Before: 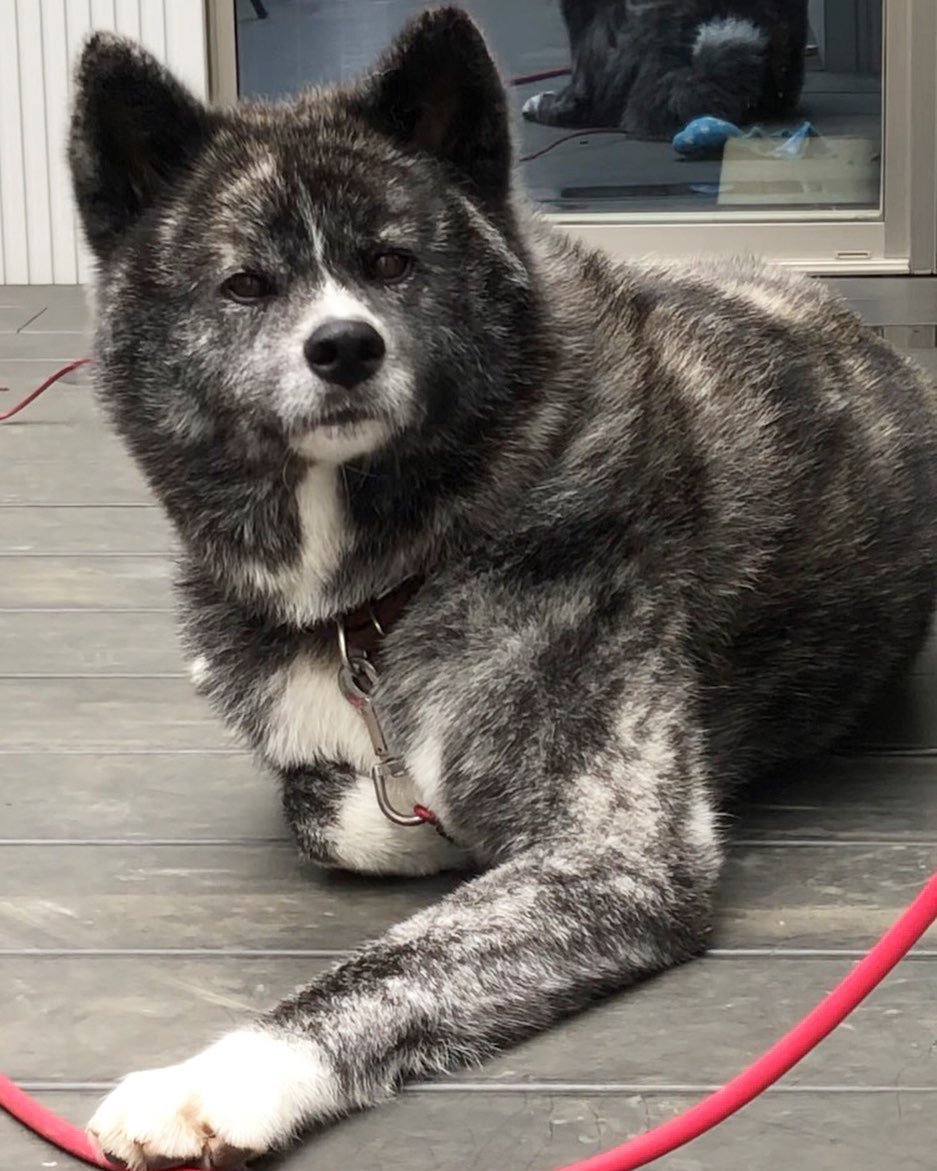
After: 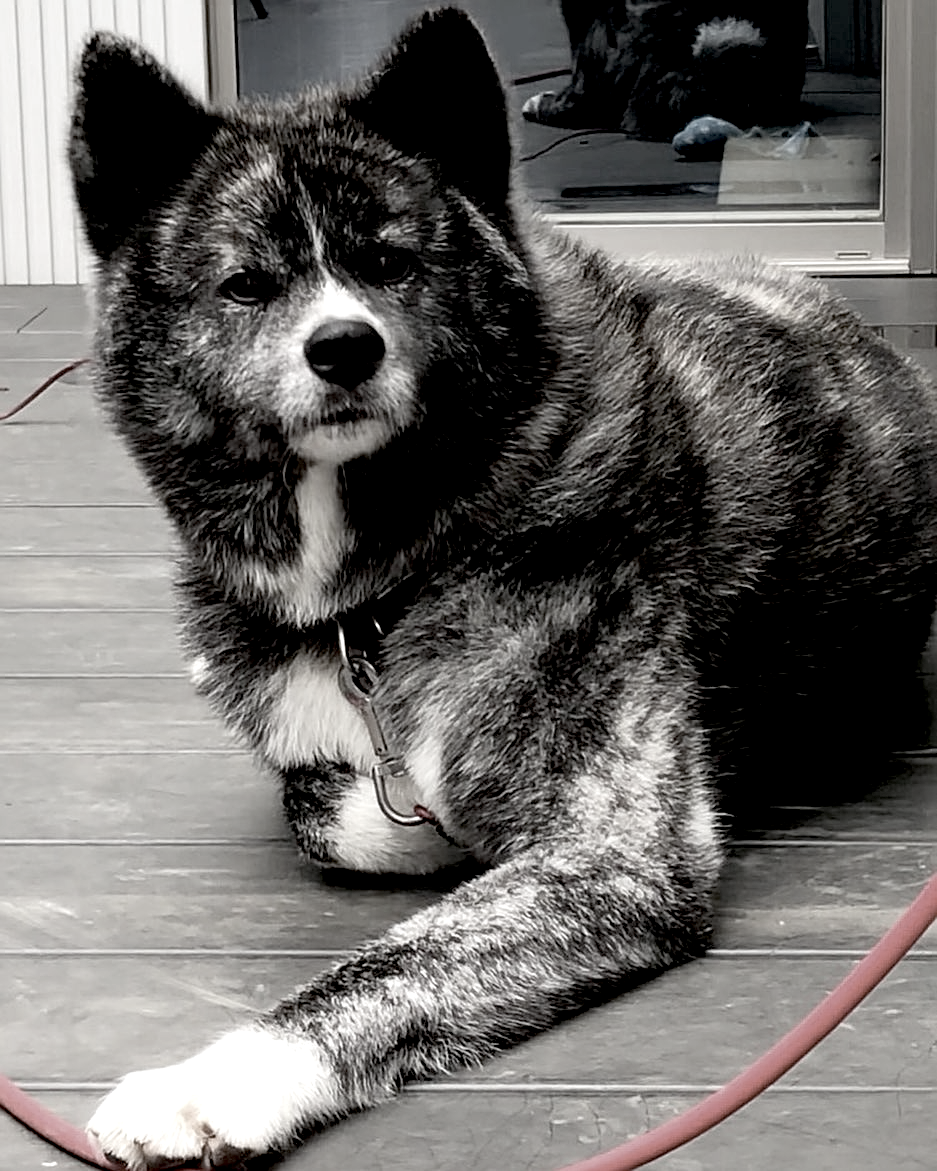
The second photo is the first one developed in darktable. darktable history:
sharpen: on, module defaults
exposure: black level correction 0.025, exposure 0.181 EV, compensate exposure bias true, compensate highlight preservation false
color correction: highlights b* -0.005, saturation 0.294
